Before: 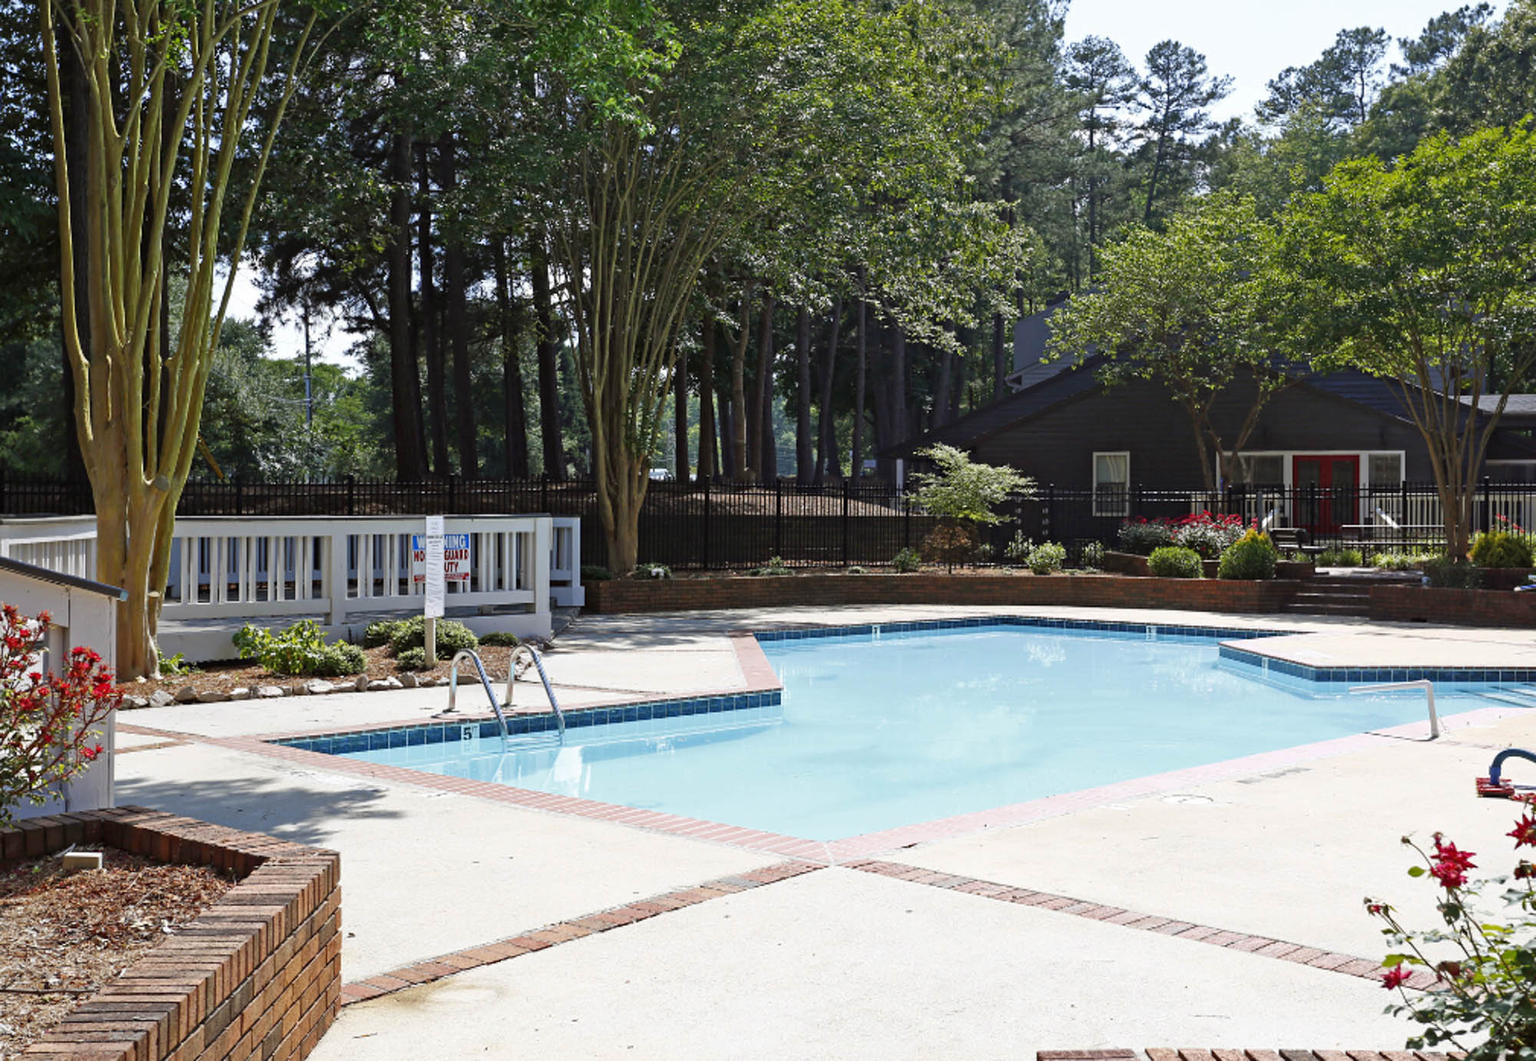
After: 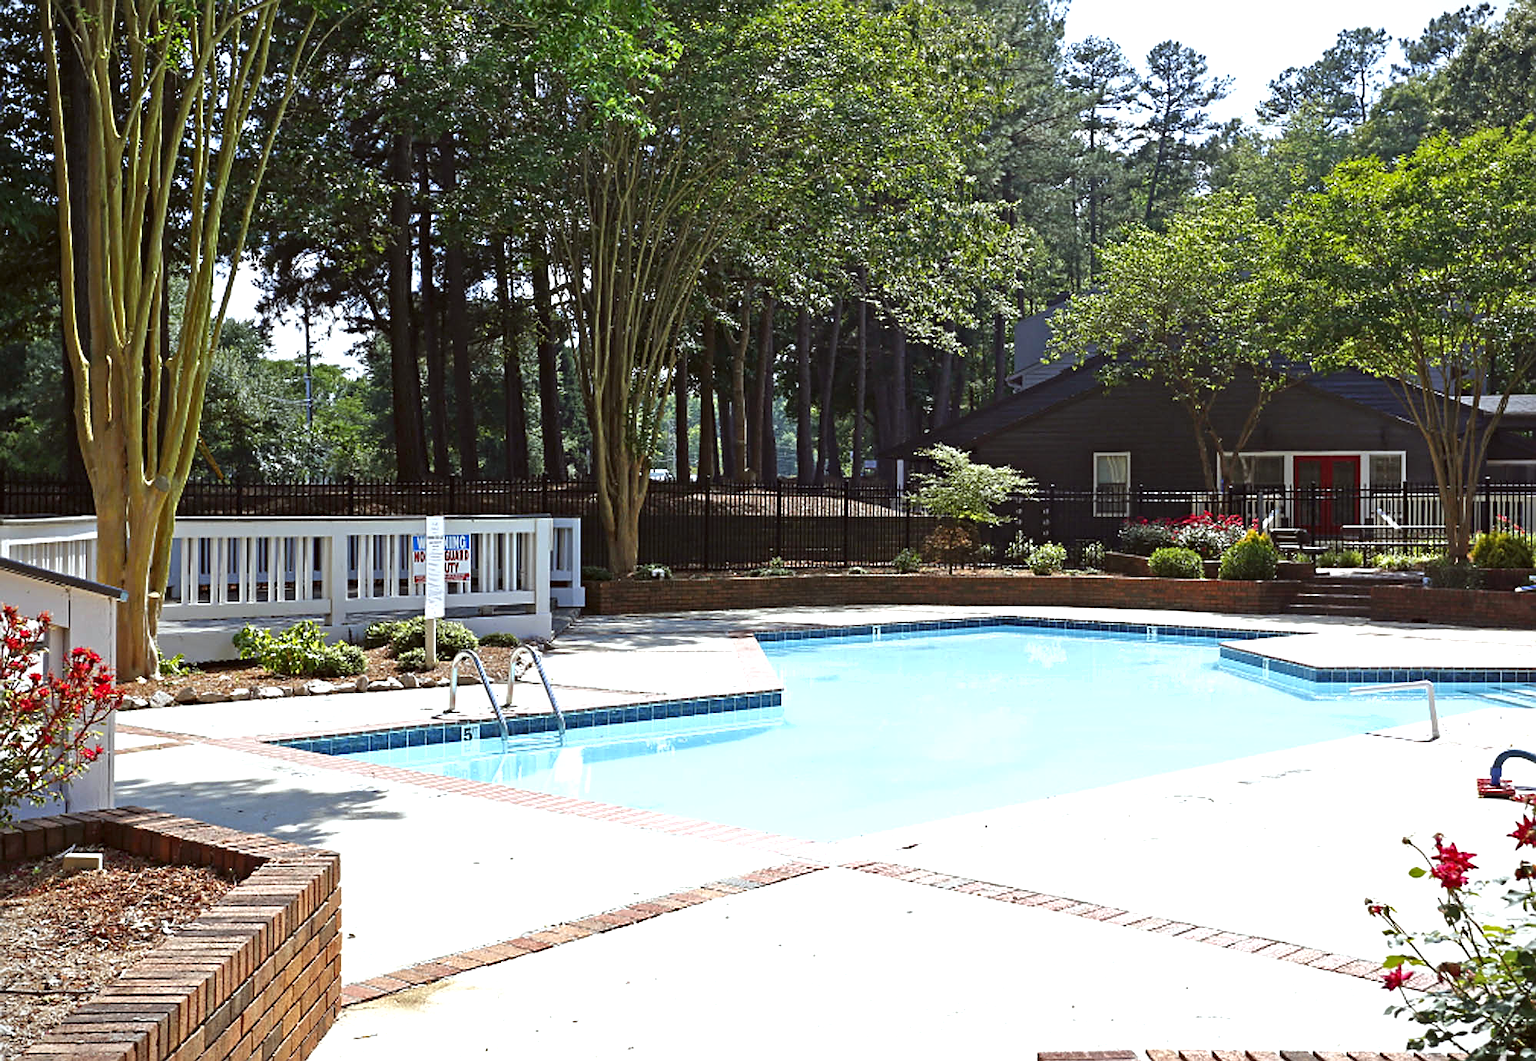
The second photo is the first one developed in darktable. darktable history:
sharpen: on, module defaults
contrast brightness saturation: contrast 0.031, brightness -0.038
shadows and highlights: shadows -20.37, white point adjustment -1.99, highlights -34.89
color correction: highlights a* -2.76, highlights b* -2.2, shadows a* 2.32, shadows b* 2.82
exposure: black level correction 0, exposure 0.69 EV, compensate exposure bias true, compensate highlight preservation false
tone equalizer: on, module defaults
vignetting: fall-off start 100.68%
